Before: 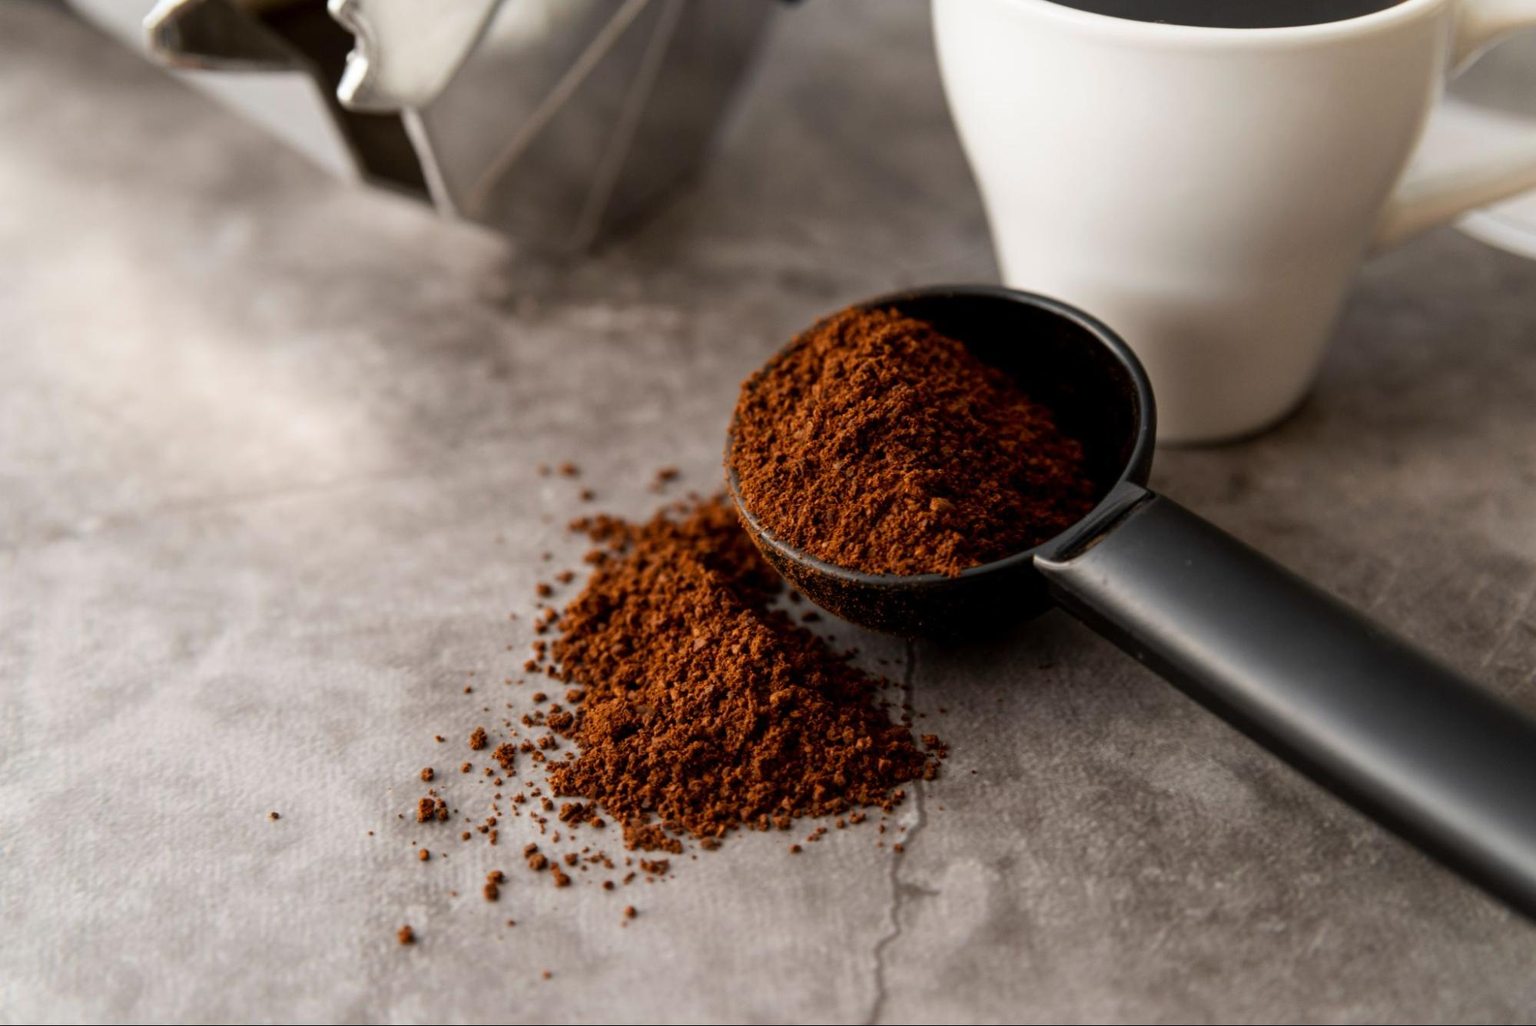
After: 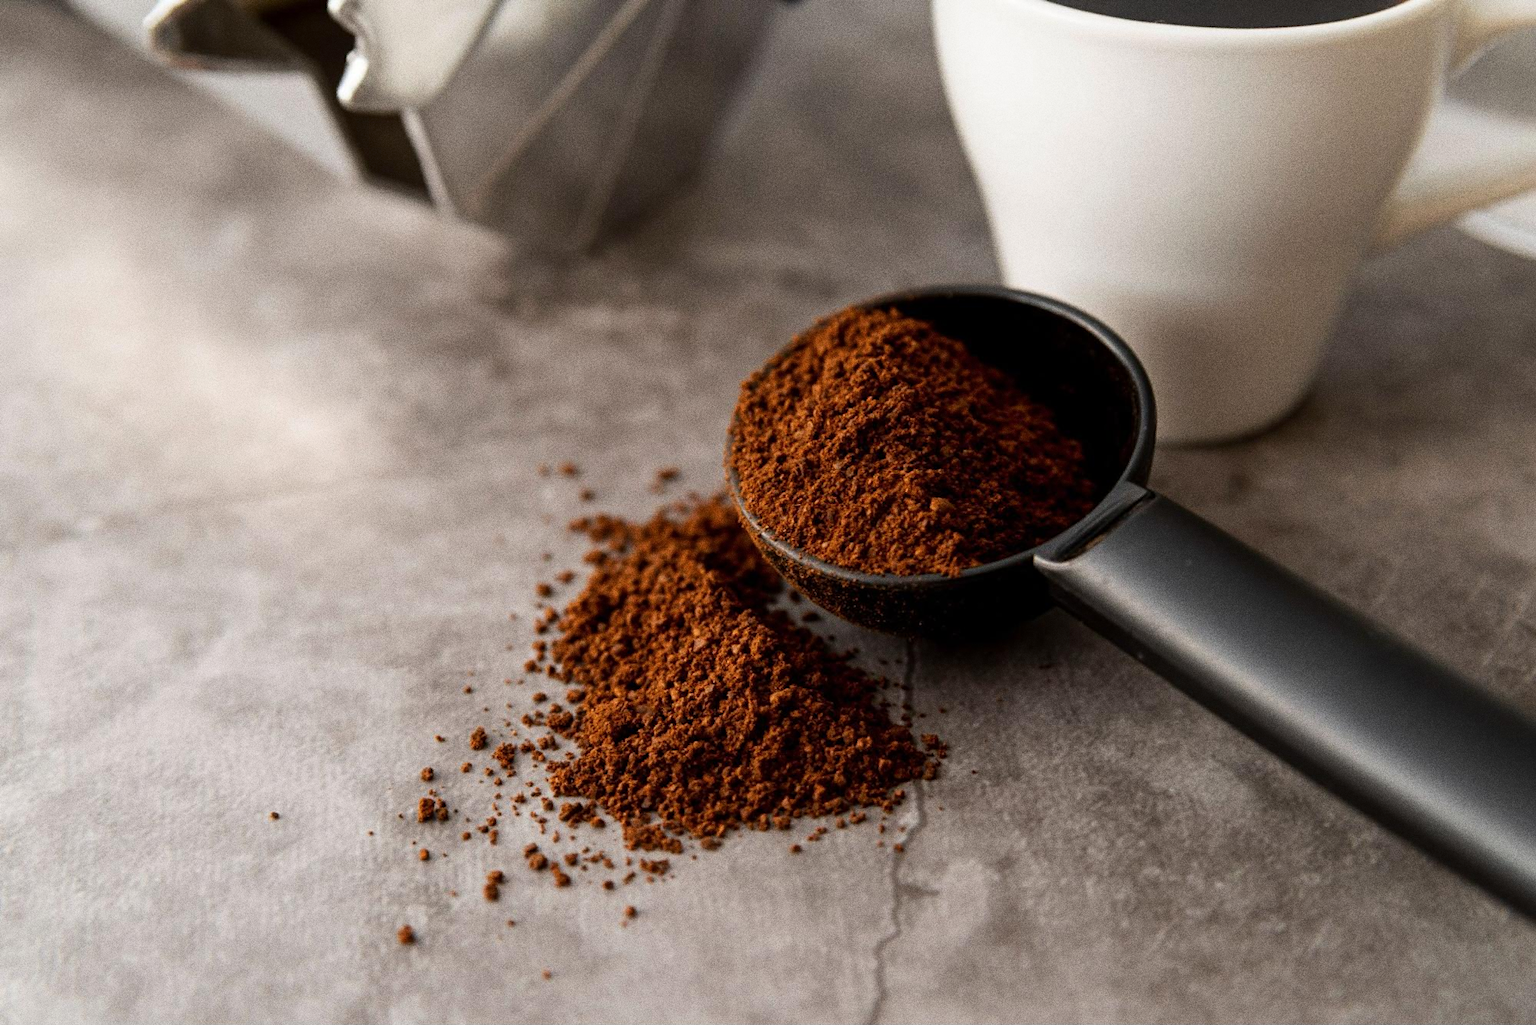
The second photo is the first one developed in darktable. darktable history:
grain: coarseness 0.09 ISO, strength 40%
sharpen: amount 0.2
color balance rgb: global vibrance 10%
